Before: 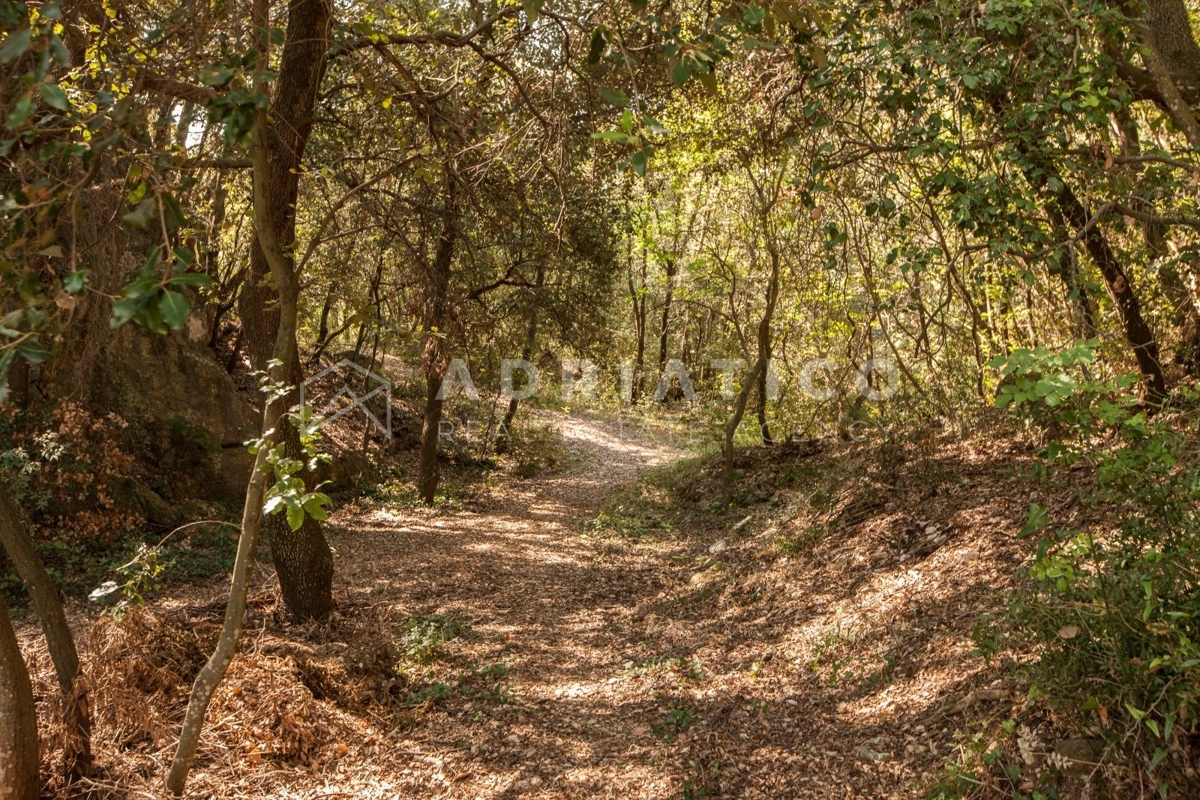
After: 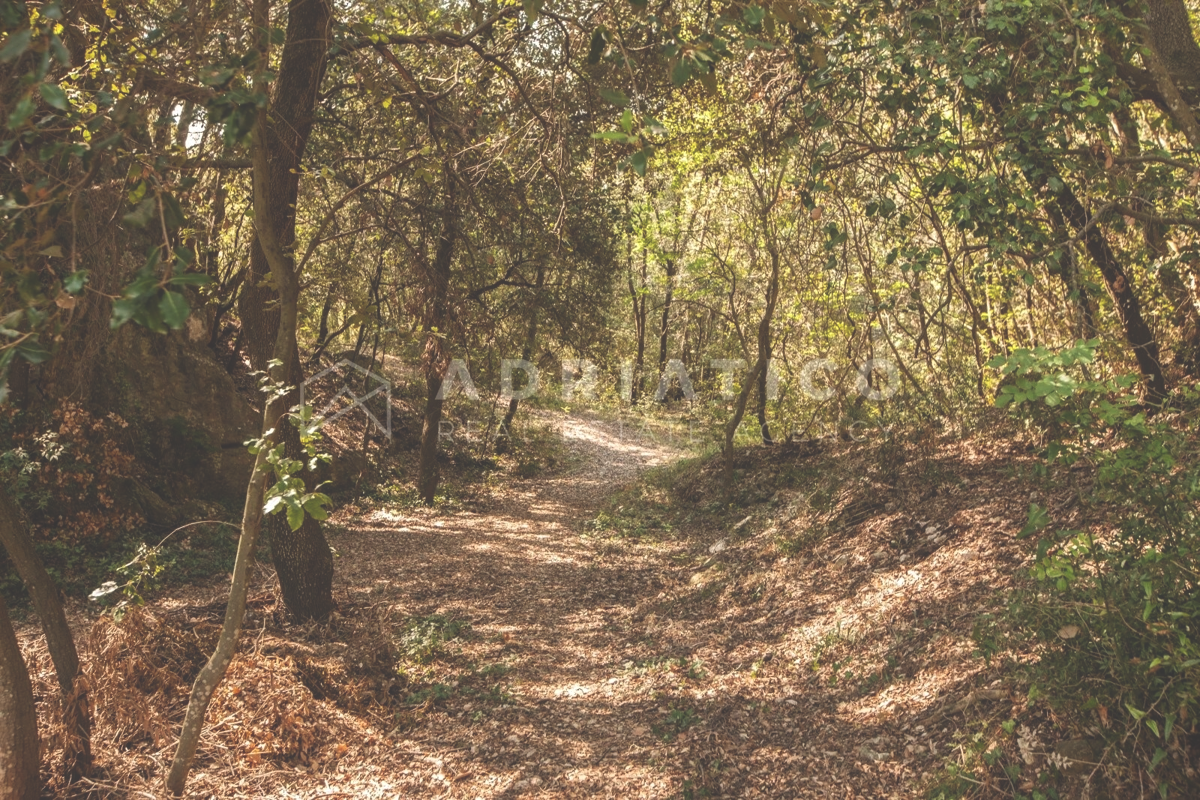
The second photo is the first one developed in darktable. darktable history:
exposure: black level correction -0.041, exposure 0.064 EV, compensate highlight preservation false
shadows and highlights: shadows -40.15, highlights 62.88, soften with gaussian
